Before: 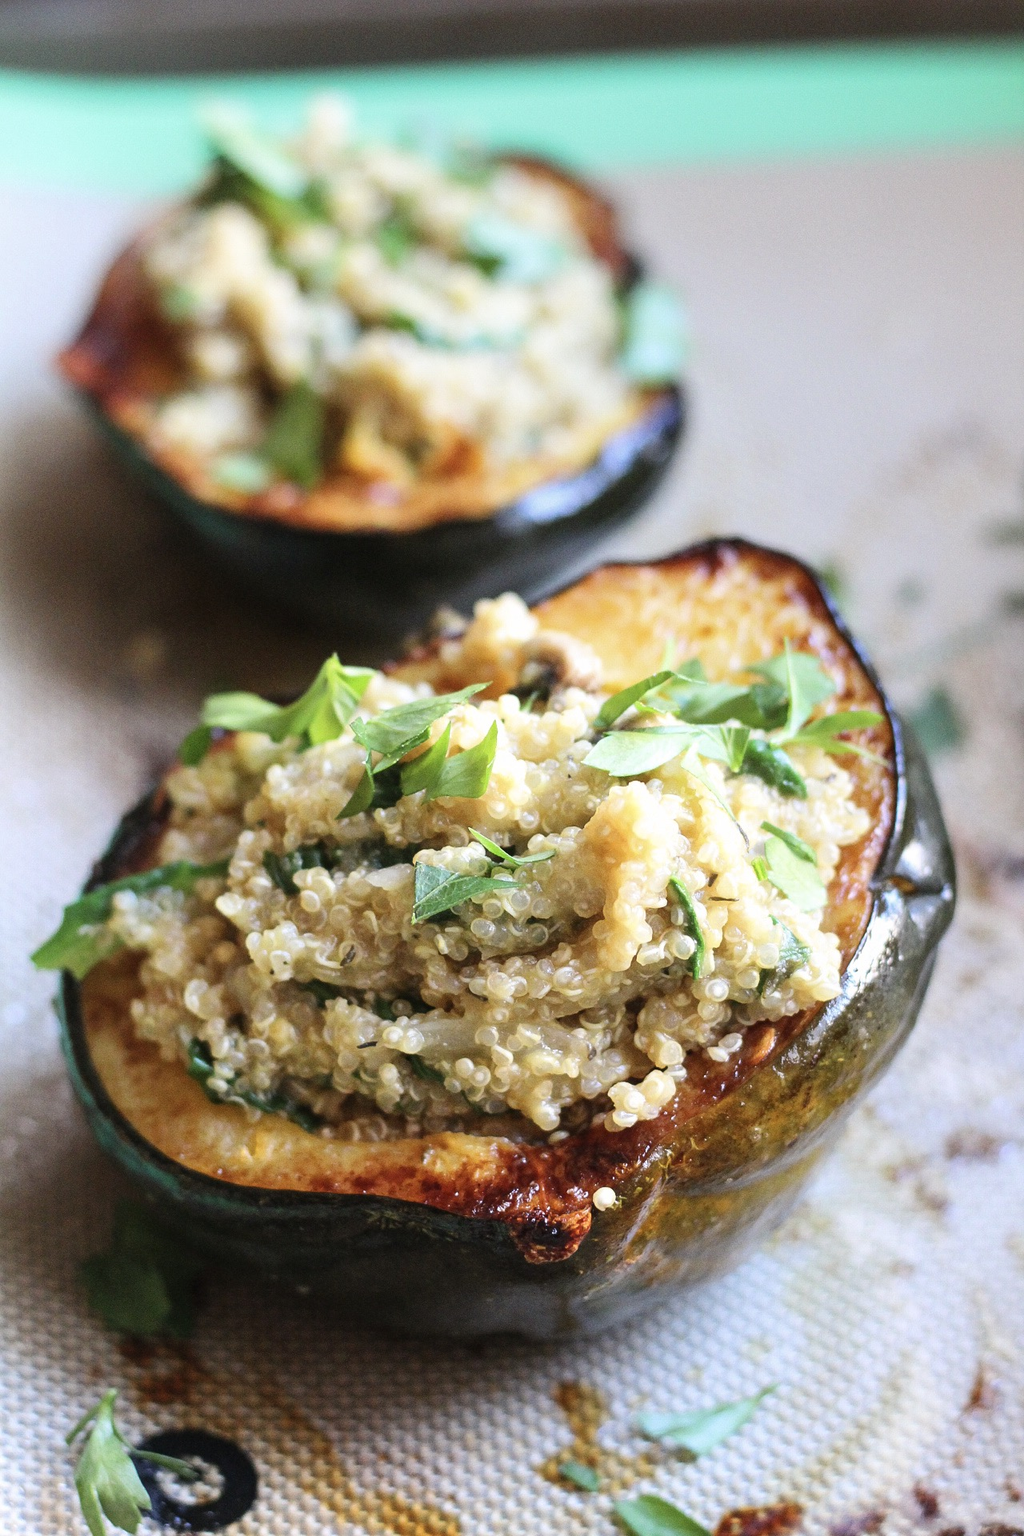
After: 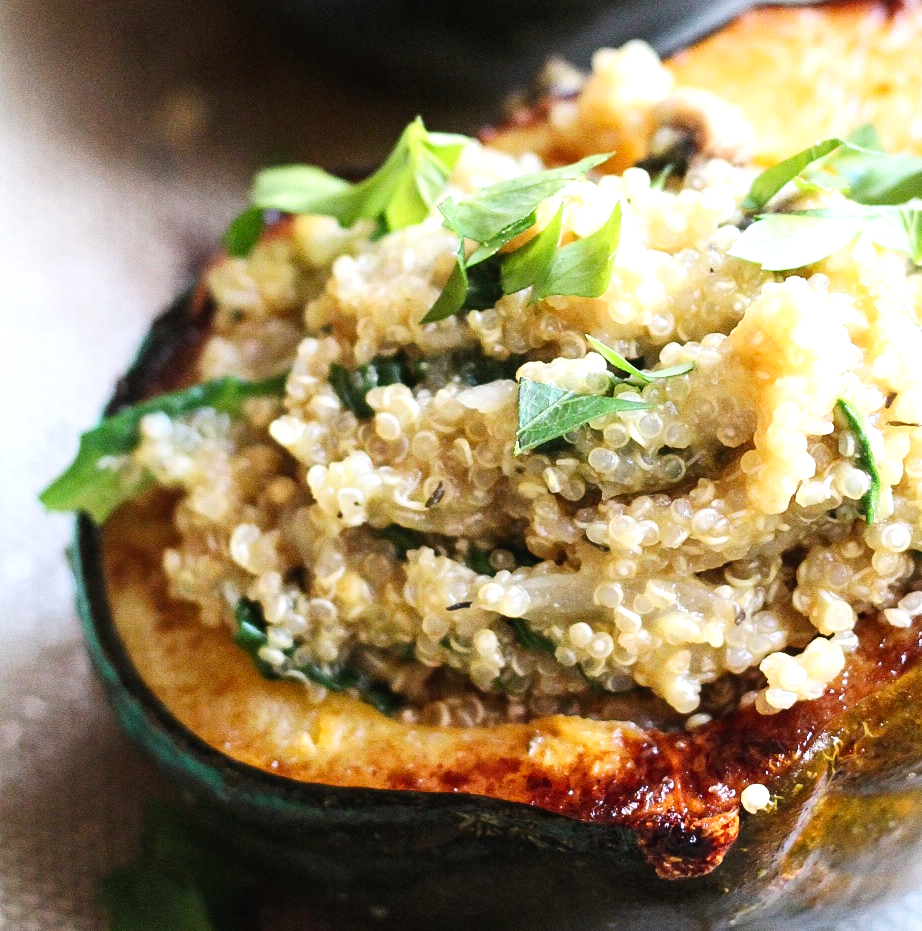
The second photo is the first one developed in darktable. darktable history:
tone curve: curves: ch0 [(0, 0) (0.003, 0.019) (0.011, 0.022) (0.025, 0.025) (0.044, 0.04) (0.069, 0.069) (0.1, 0.108) (0.136, 0.152) (0.177, 0.199) (0.224, 0.26) (0.277, 0.321) (0.335, 0.392) (0.399, 0.472) (0.468, 0.547) (0.543, 0.624) (0.623, 0.713) (0.709, 0.786) (0.801, 0.865) (0.898, 0.939) (1, 1)], preserve colors none
tone equalizer: -8 EV -0.417 EV, -7 EV -0.389 EV, -6 EV -0.333 EV, -5 EV -0.222 EV, -3 EV 0.222 EV, -2 EV 0.333 EV, -1 EV 0.389 EV, +0 EV 0.417 EV, edges refinement/feathering 500, mask exposure compensation -1.57 EV, preserve details no
crop: top 36.498%, right 27.964%, bottom 14.995%
